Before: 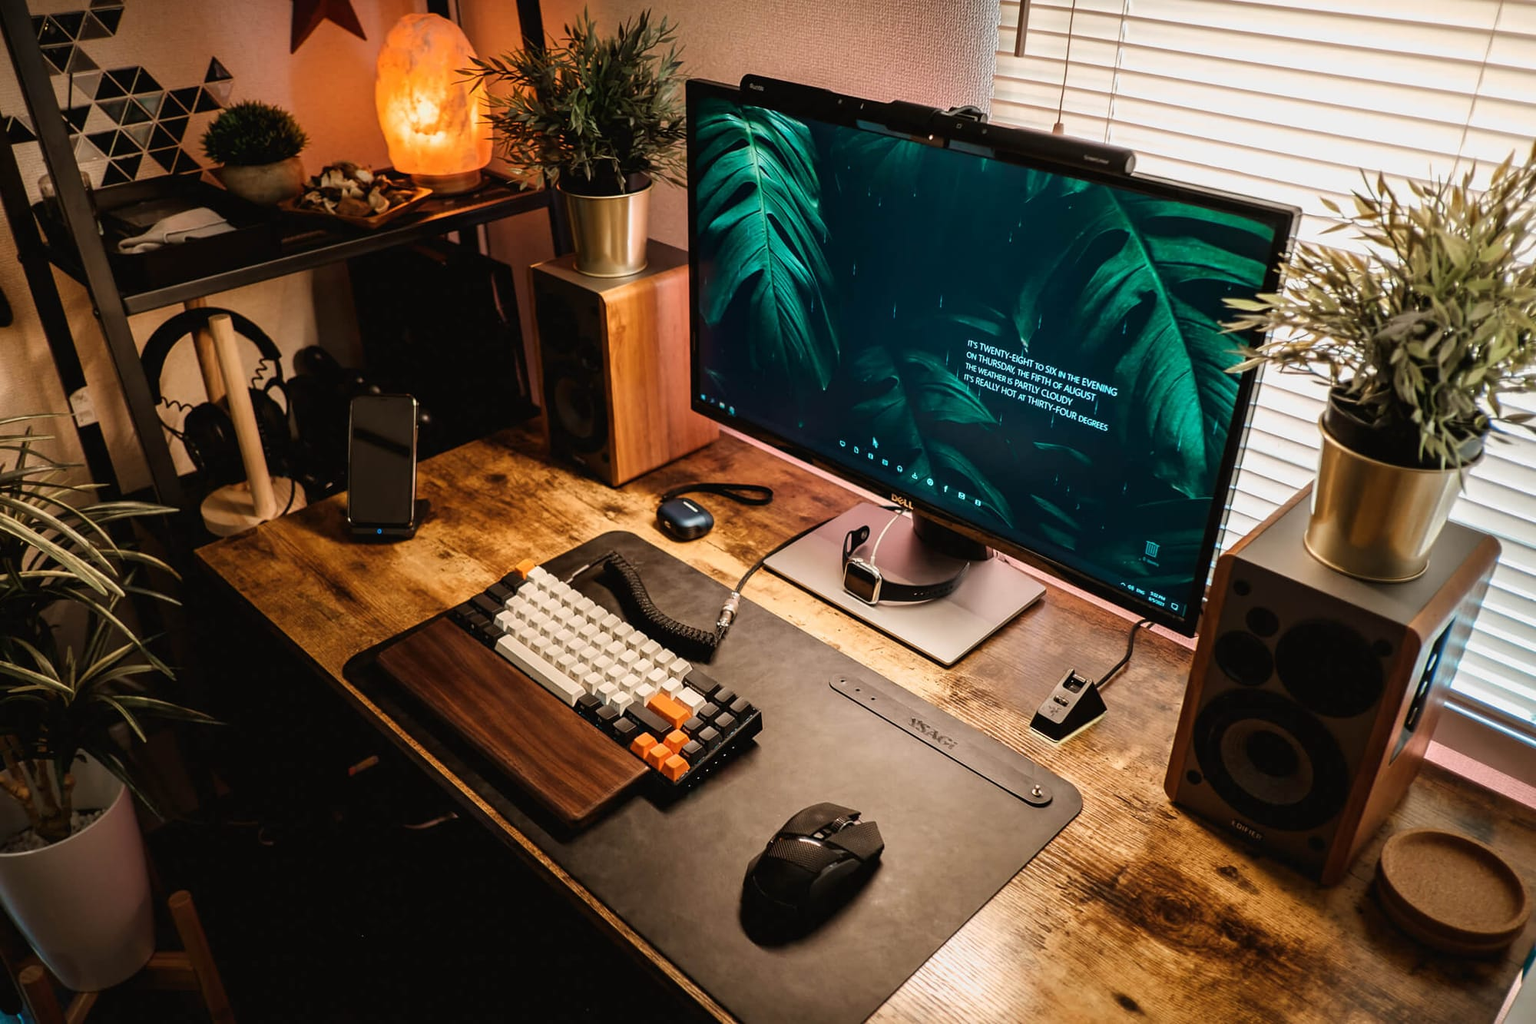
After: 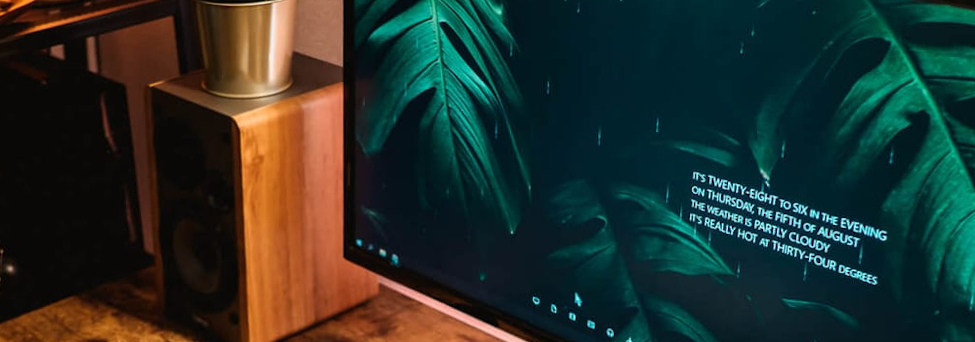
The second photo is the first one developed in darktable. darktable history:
rotate and perspective: rotation 0.128°, lens shift (vertical) -0.181, lens shift (horizontal) -0.044, shear 0.001, automatic cropping off
crop: left 28.64%, top 16.832%, right 26.637%, bottom 58.055%
